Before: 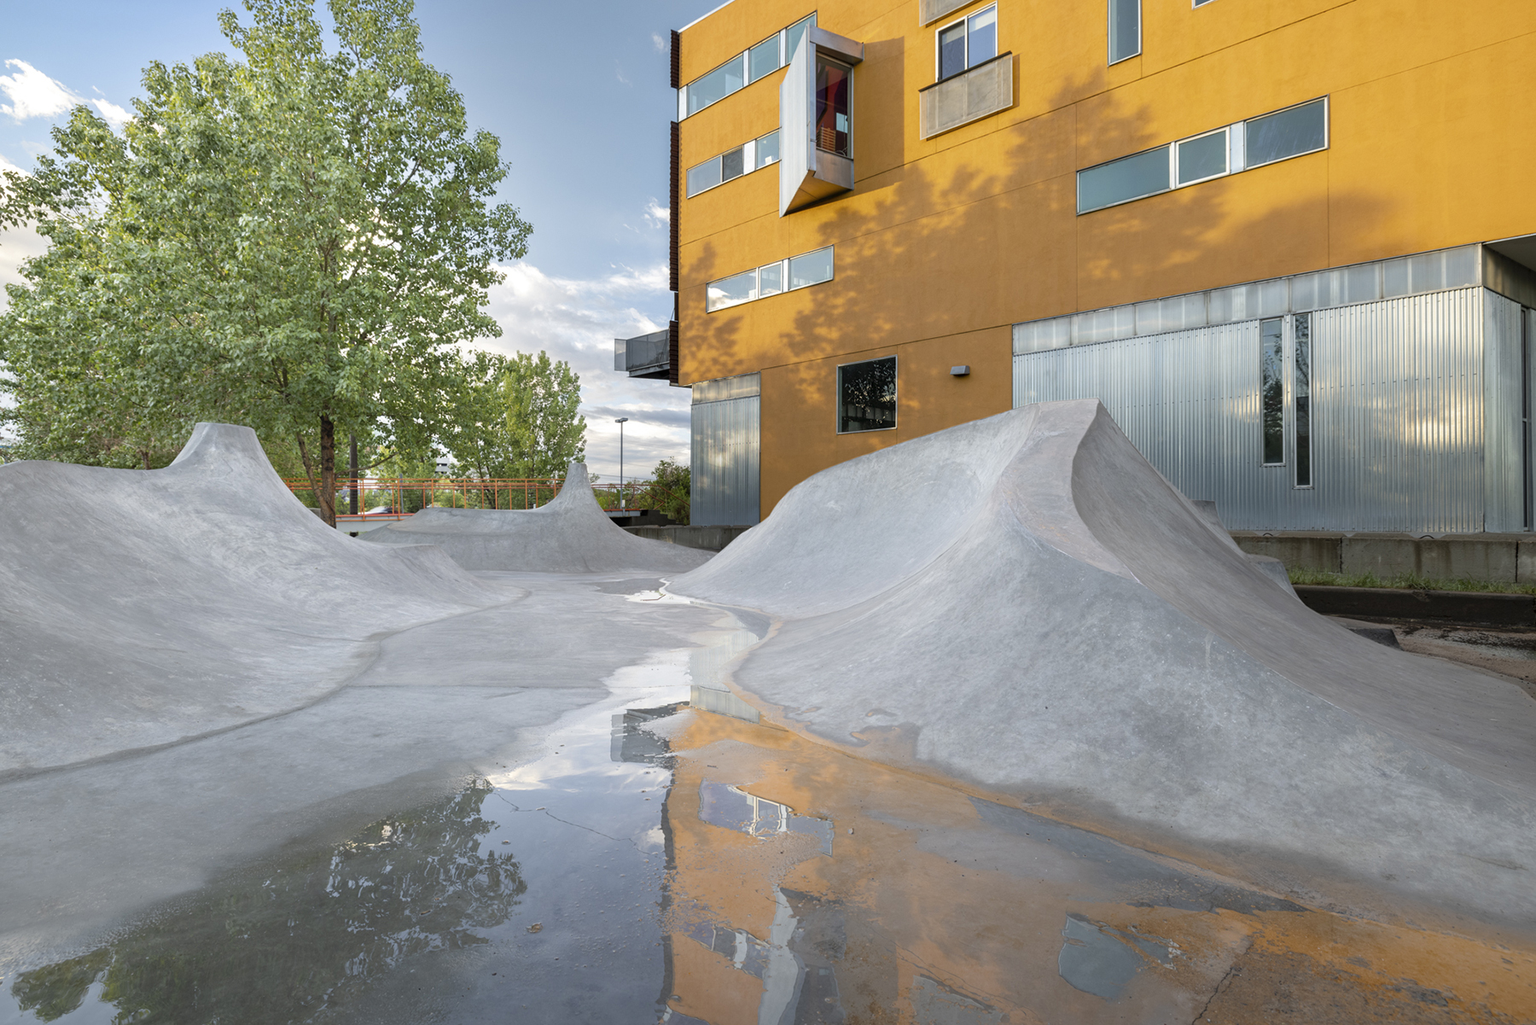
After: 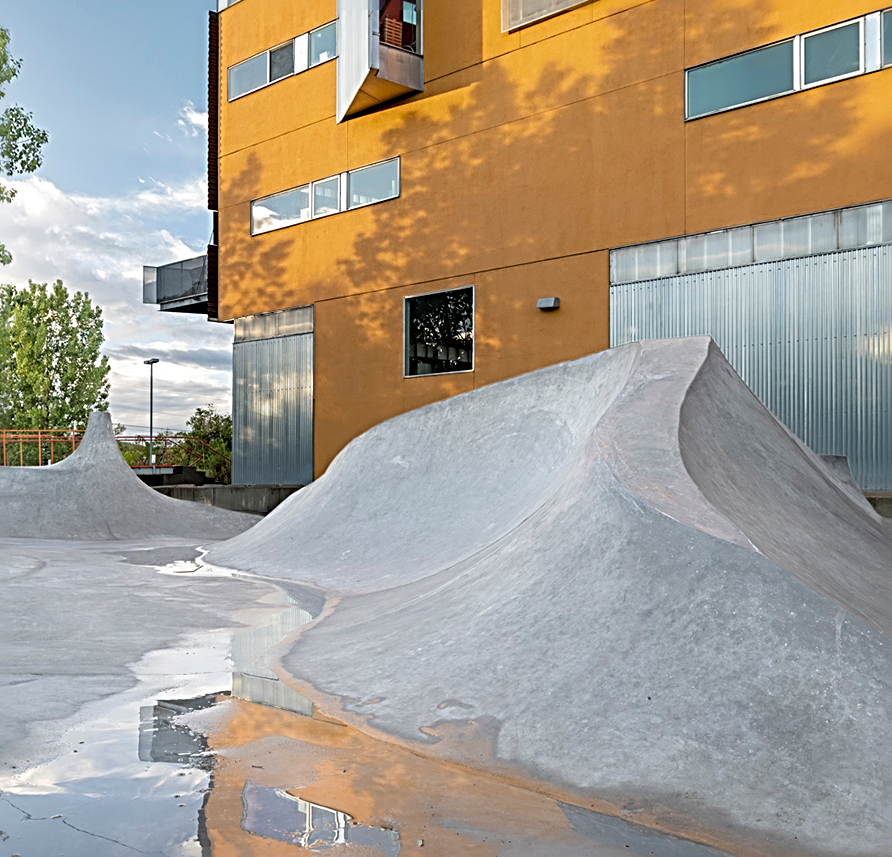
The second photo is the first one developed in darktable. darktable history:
crop: left 32.075%, top 10.976%, right 18.355%, bottom 17.596%
sharpen: radius 3.69, amount 0.928
